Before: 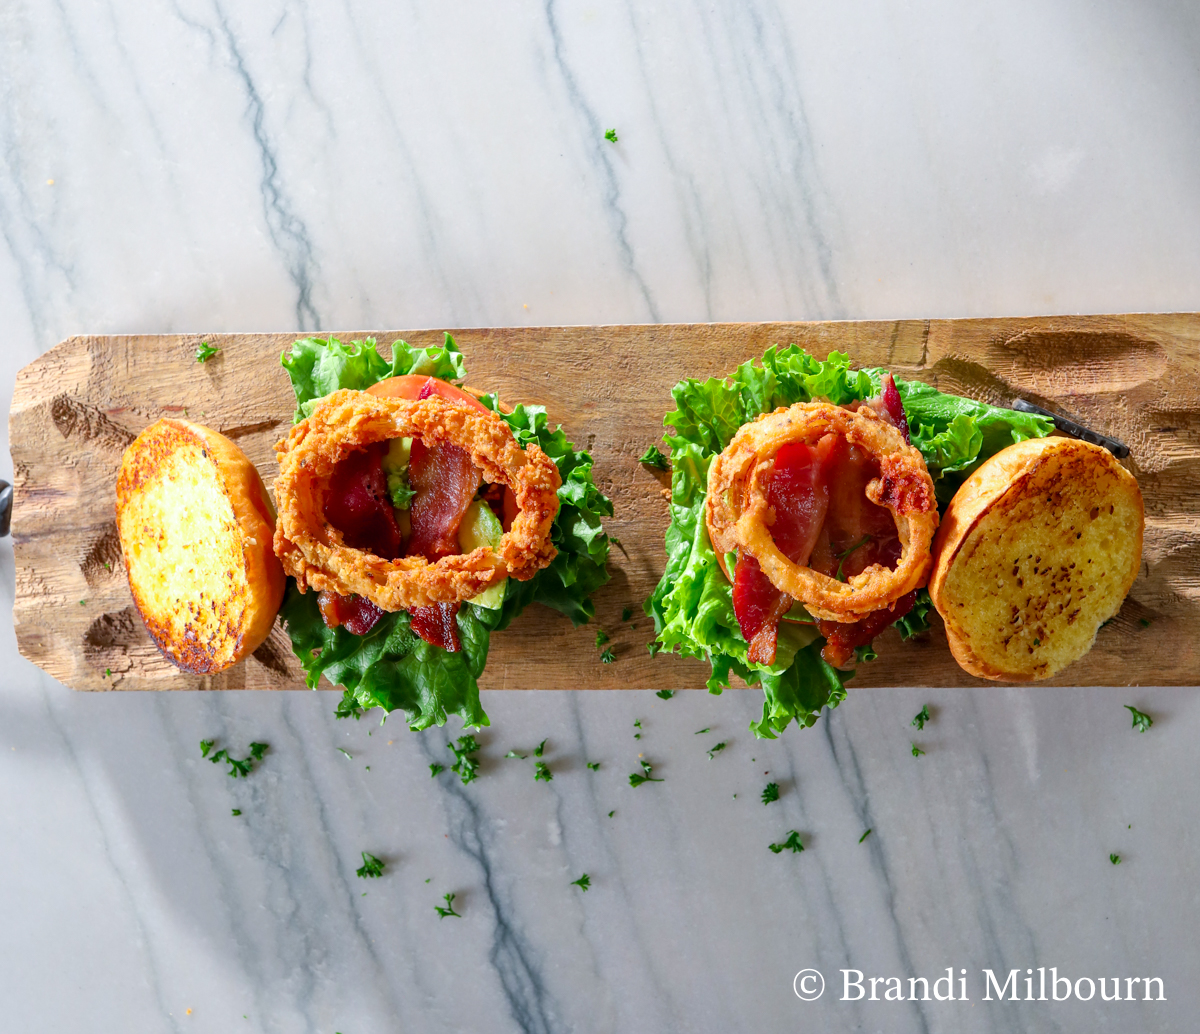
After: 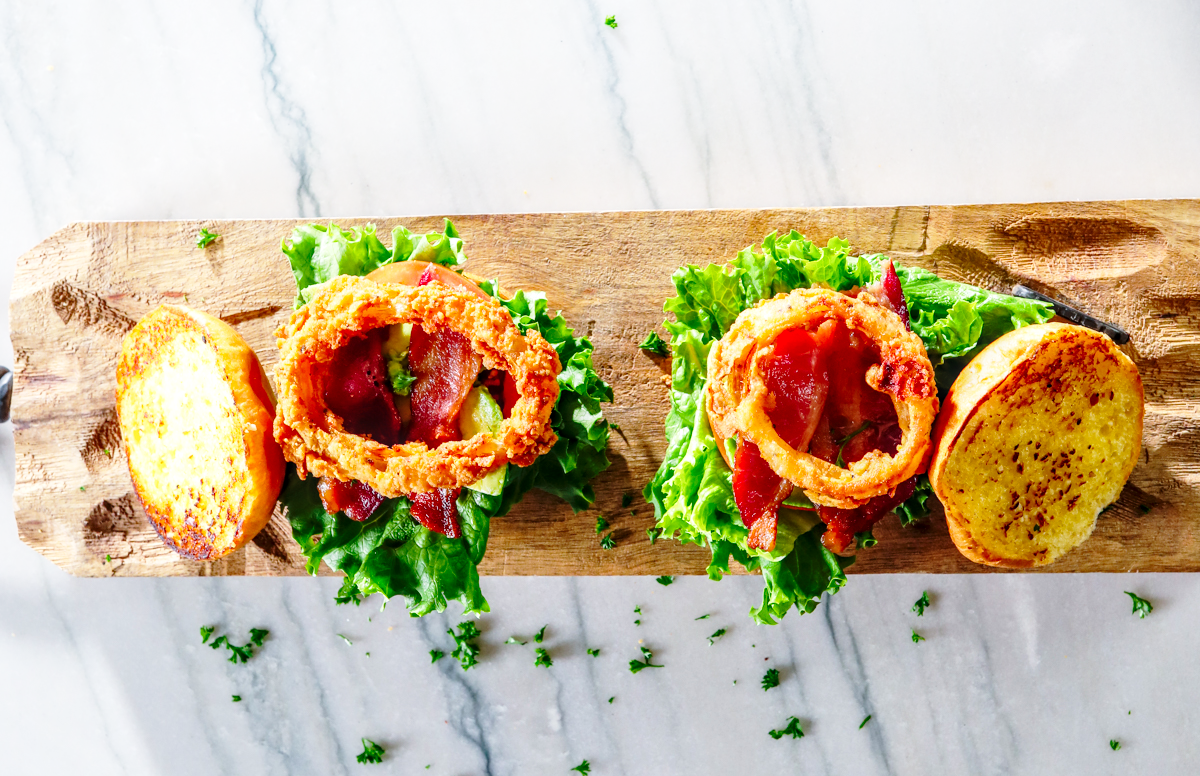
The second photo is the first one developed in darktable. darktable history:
local contrast: on, module defaults
crop: top 11.038%, bottom 13.896%
tone equalizer: -8 EV 0.083 EV, edges refinement/feathering 500, mask exposure compensation -1.57 EV, preserve details no
base curve: curves: ch0 [(0, 0) (0.028, 0.03) (0.121, 0.232) (0.46, 0.748) (0.859, 0.968) (1, 1)], preserve colors none
